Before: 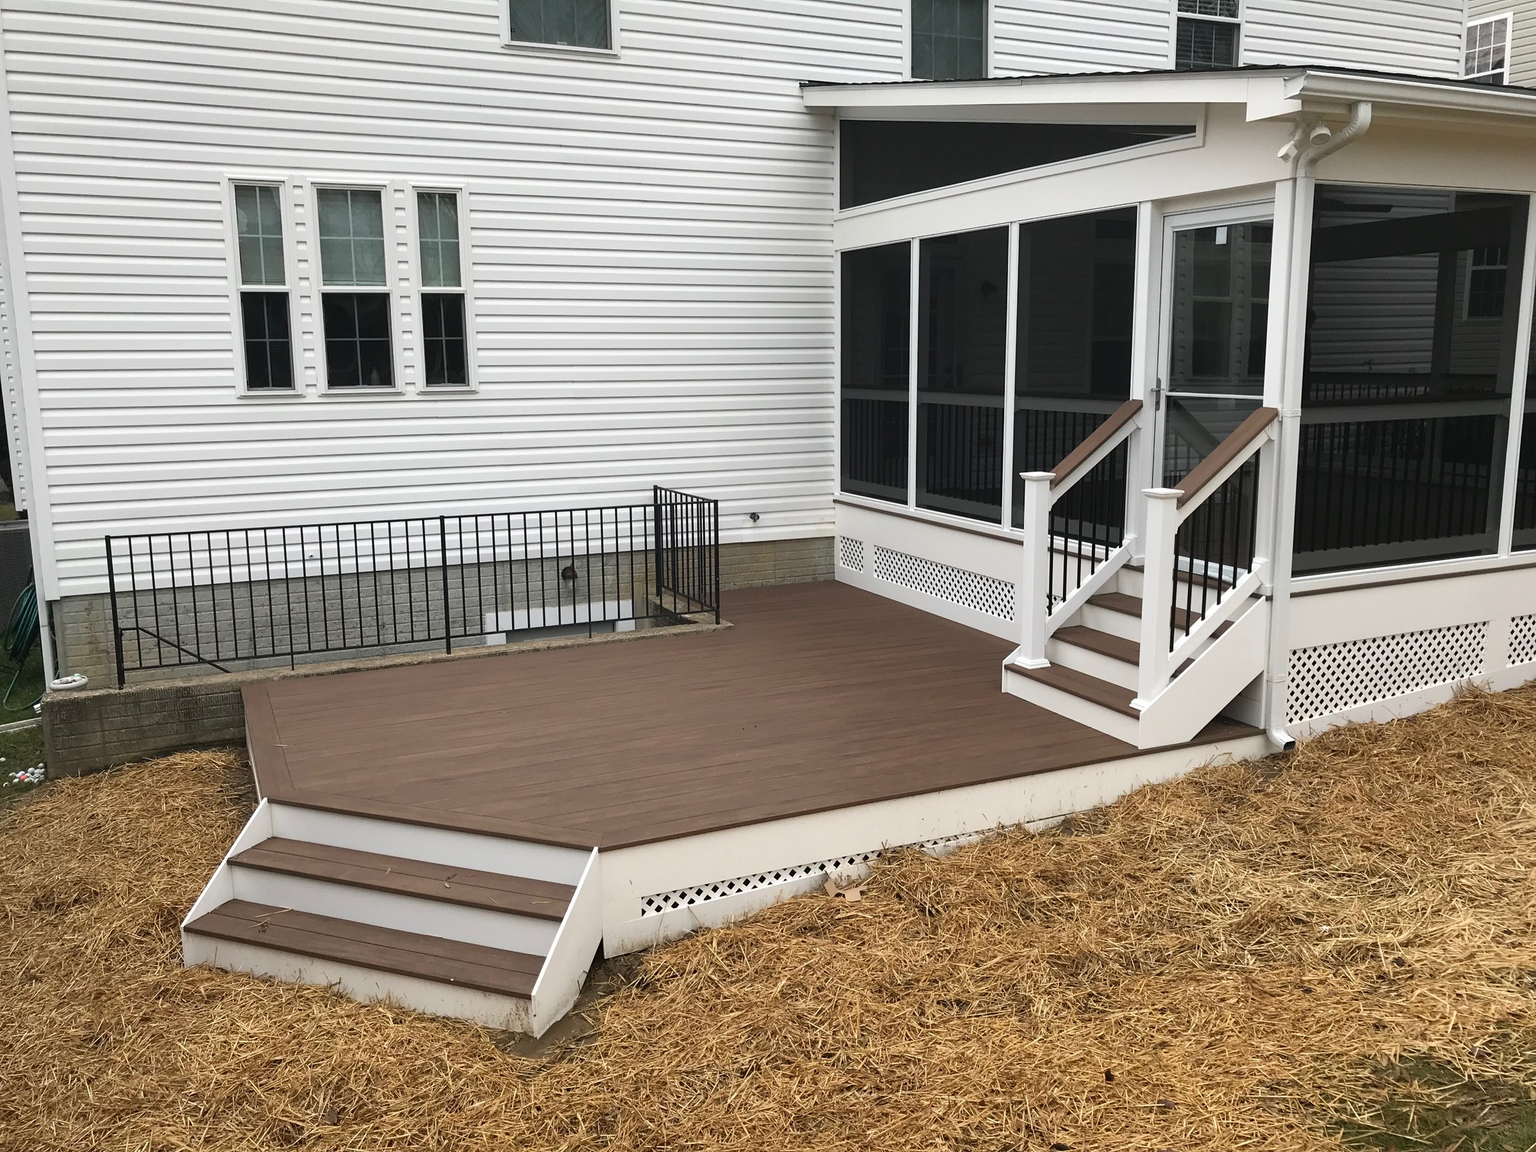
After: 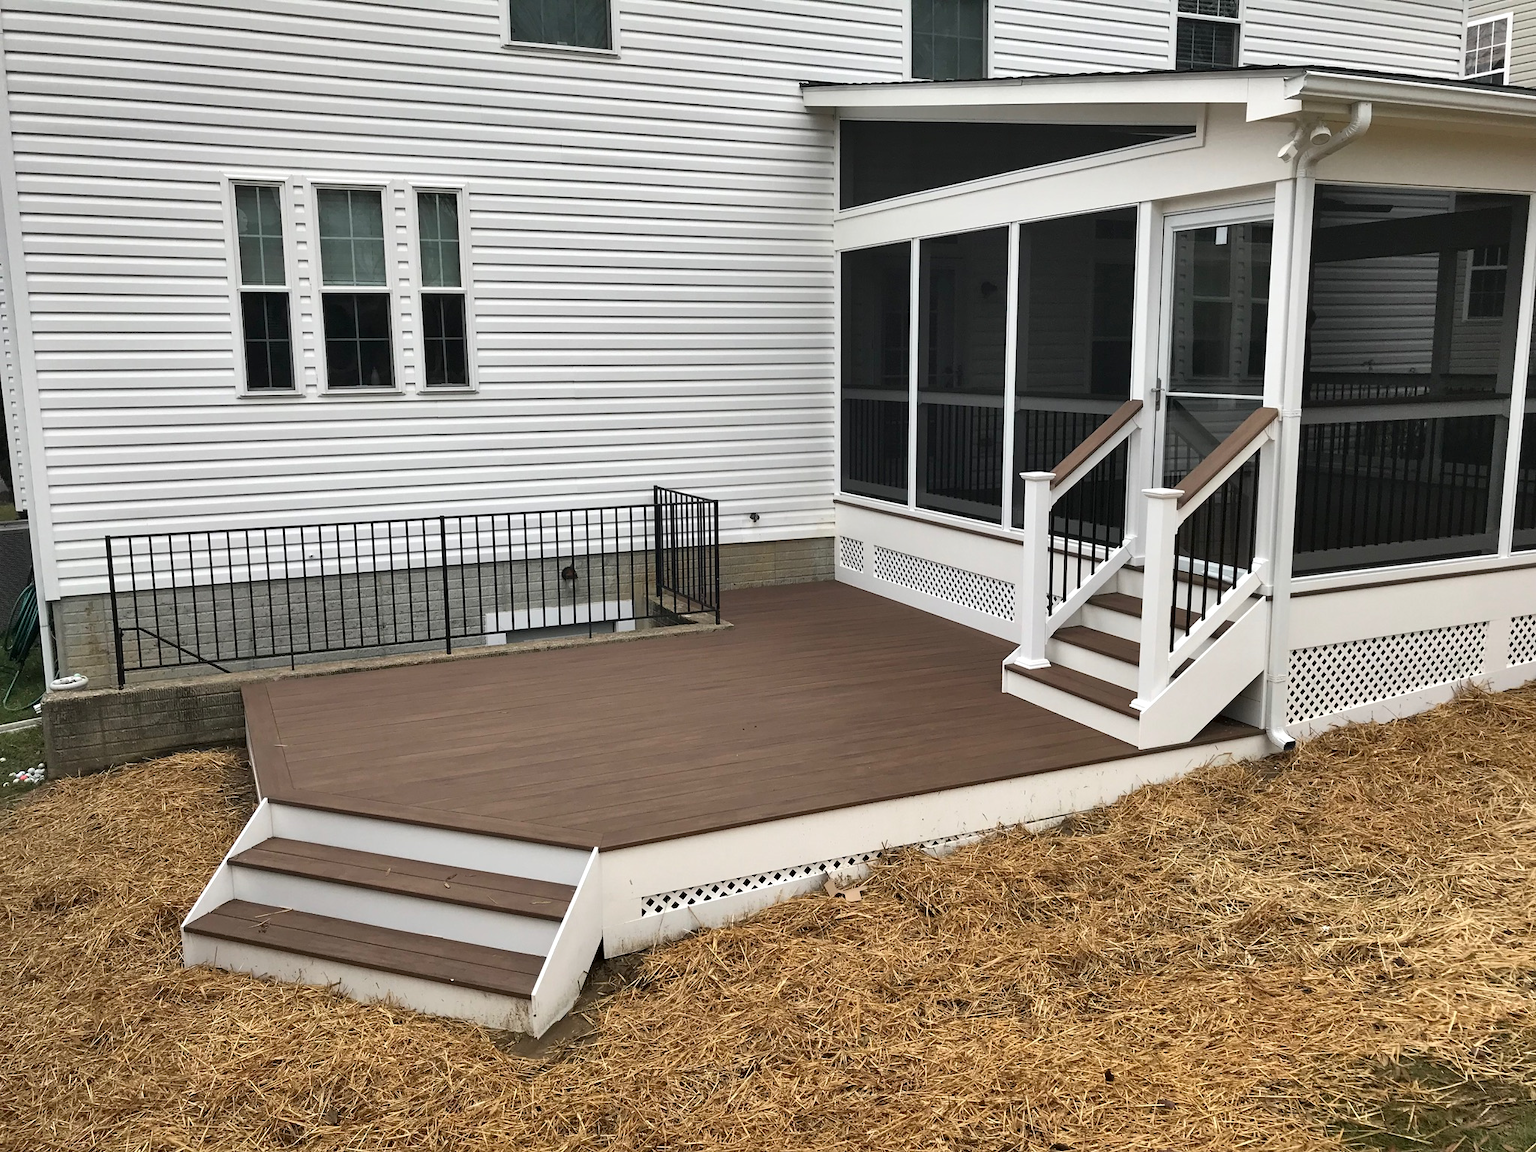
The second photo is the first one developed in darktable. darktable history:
contrast equalizer: octaves 7, y [[0.6 ×6], [0.55 ×6], [0 ×6], [0 ×6], [0 ×6]], mix 0.2
shadows and highlights: shadows 60, soften with gaussian
tone equalizer: on, module defaults
